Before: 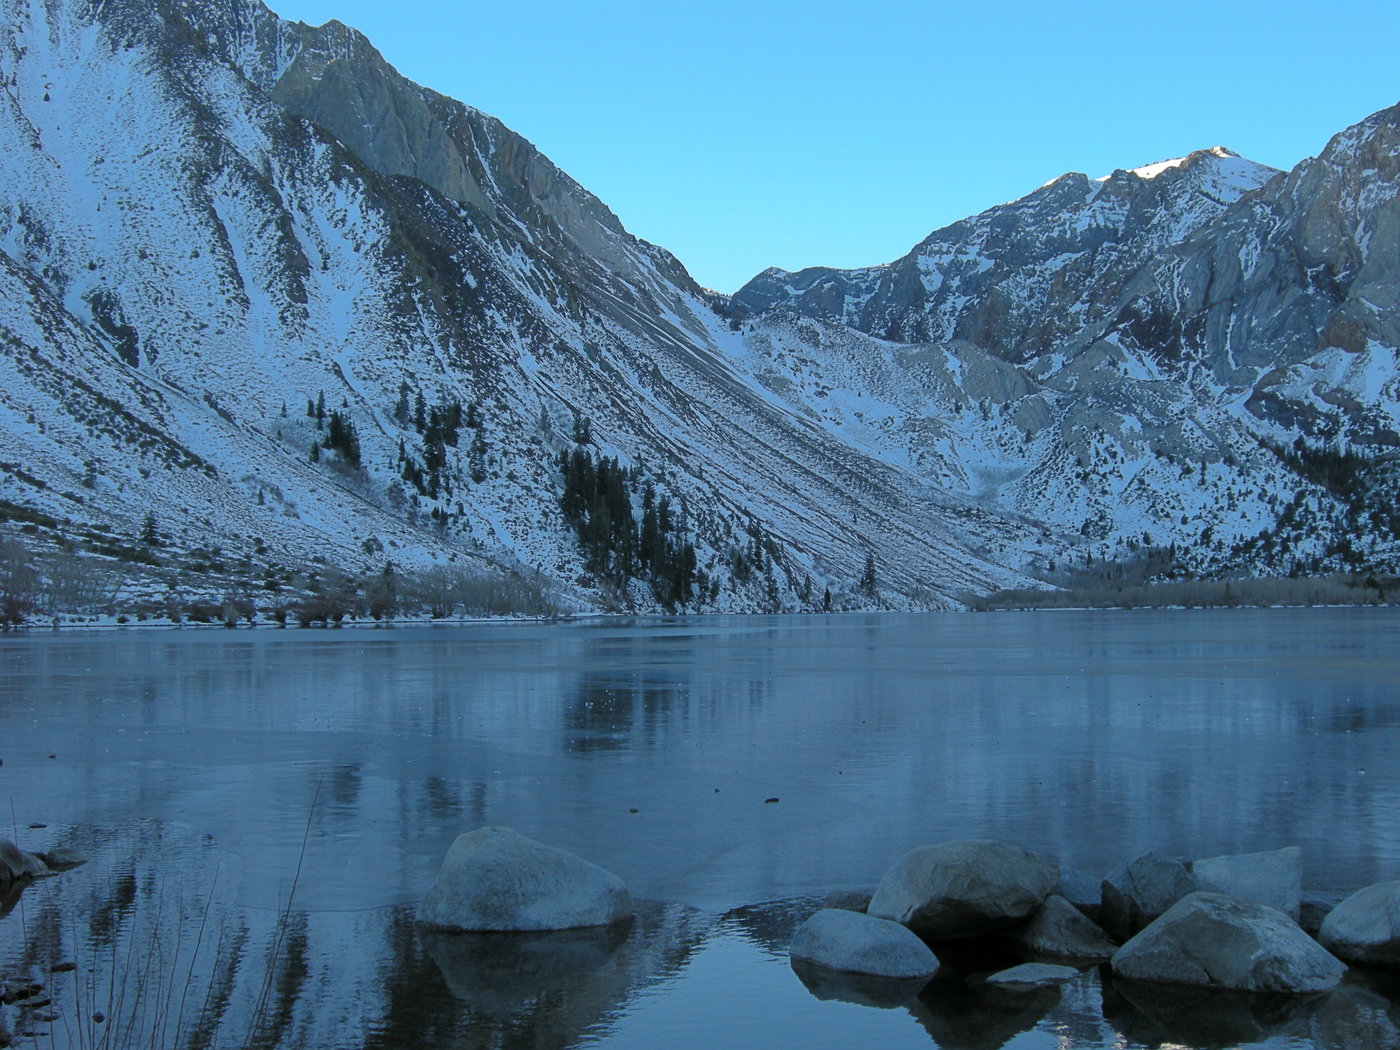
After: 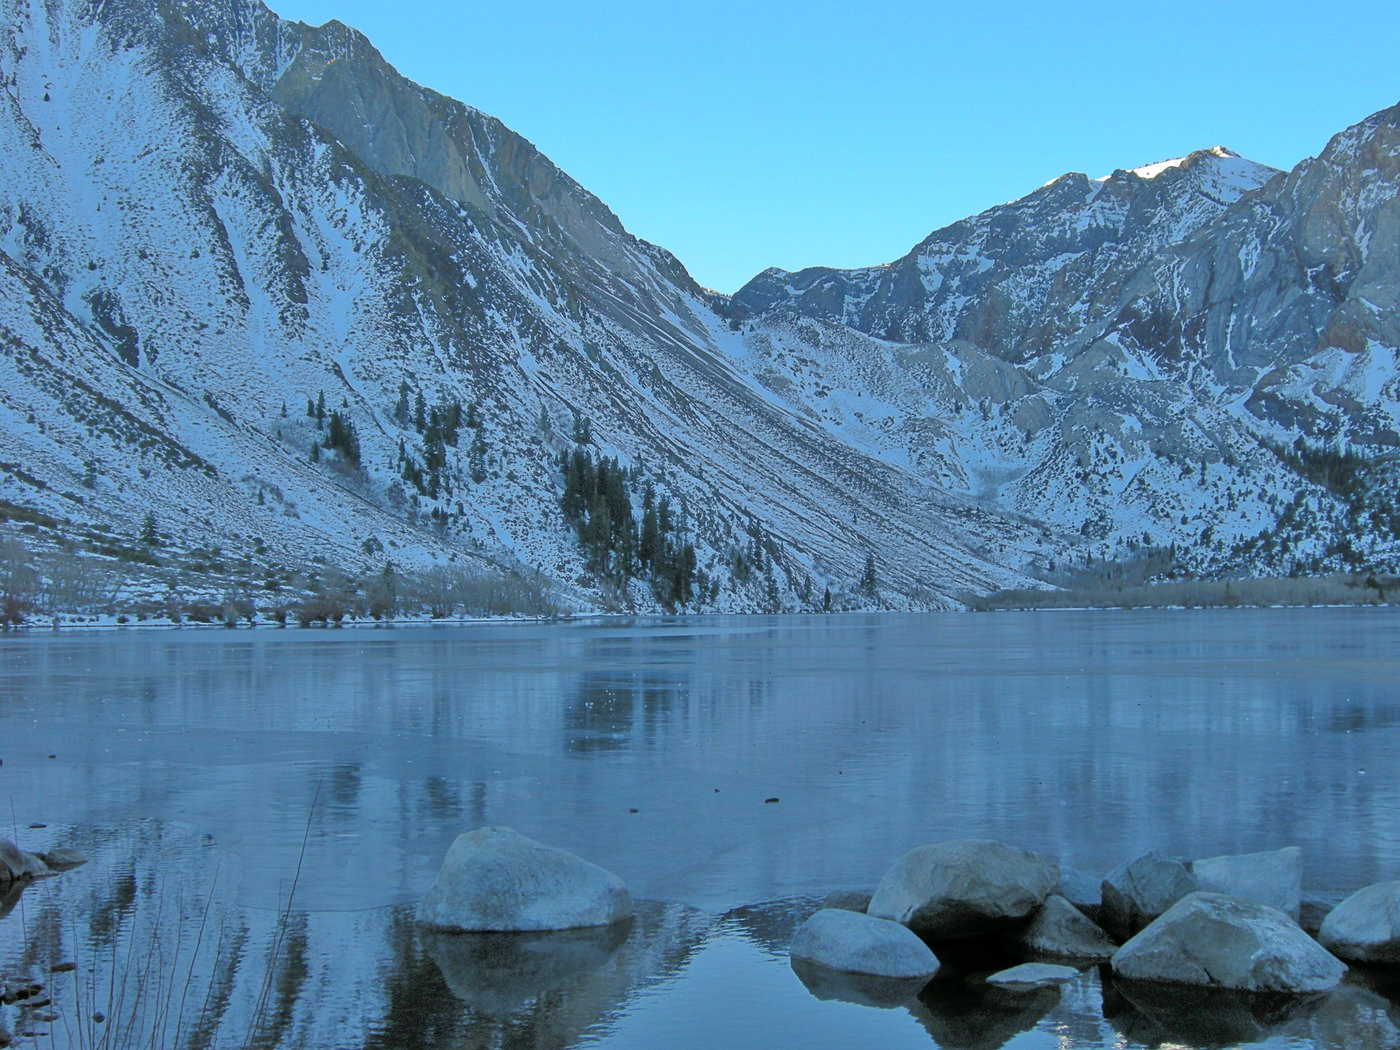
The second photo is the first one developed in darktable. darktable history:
tone equalizer: -7 EV 0.155 EV, -6 EV 0.588 EV, -5 EV 1.17 EV, -4 EV 1.3 EV, -3 EV 1.18 EV, -2 EV 0.6 EV, -1 EV 0.156 EV
